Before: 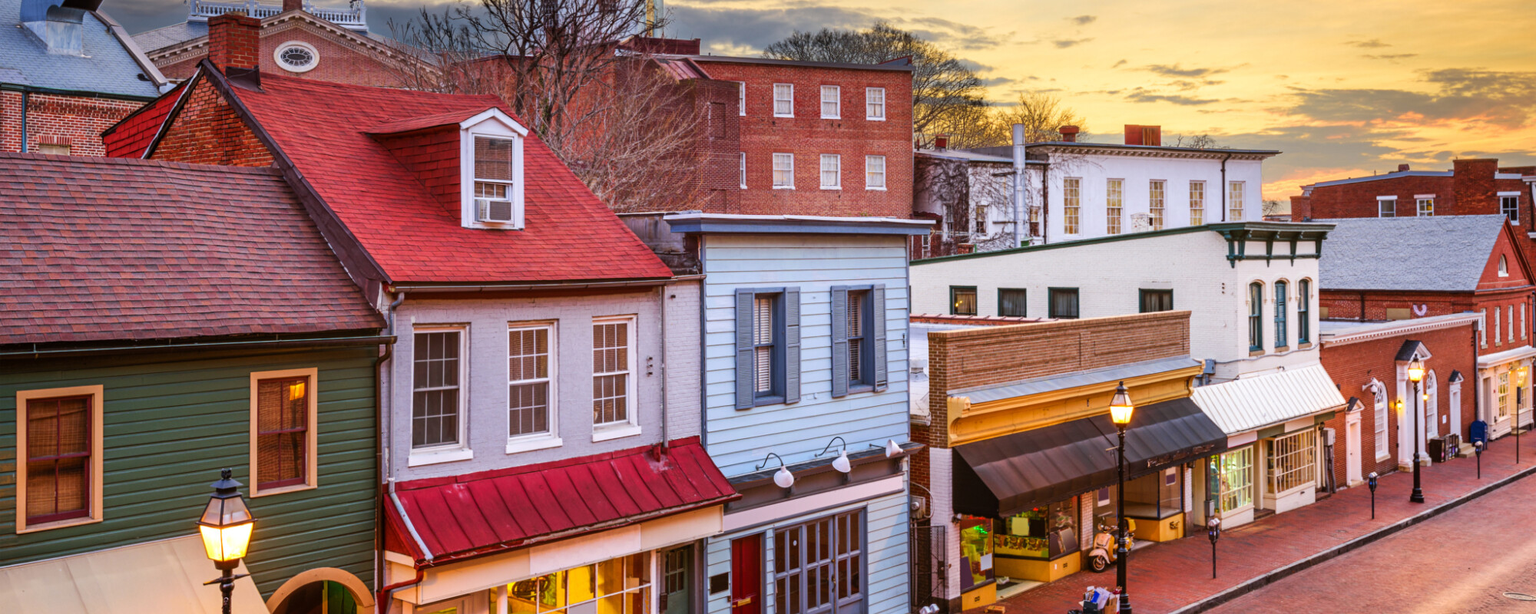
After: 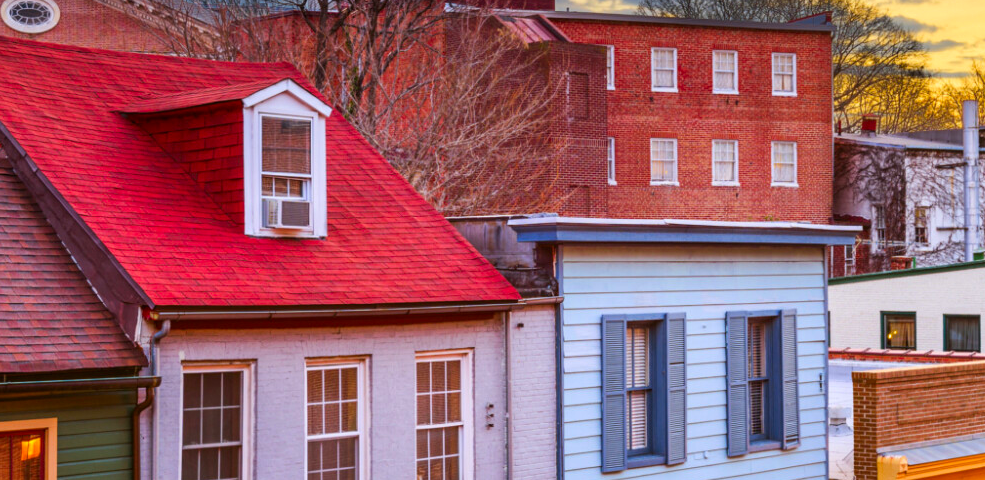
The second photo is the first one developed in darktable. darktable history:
color correction: saturation 1.32
crop: left 17.835%, top 7.675%, right 32.881%, bottom 32.213%
exposure: compensate highlight preservation false
